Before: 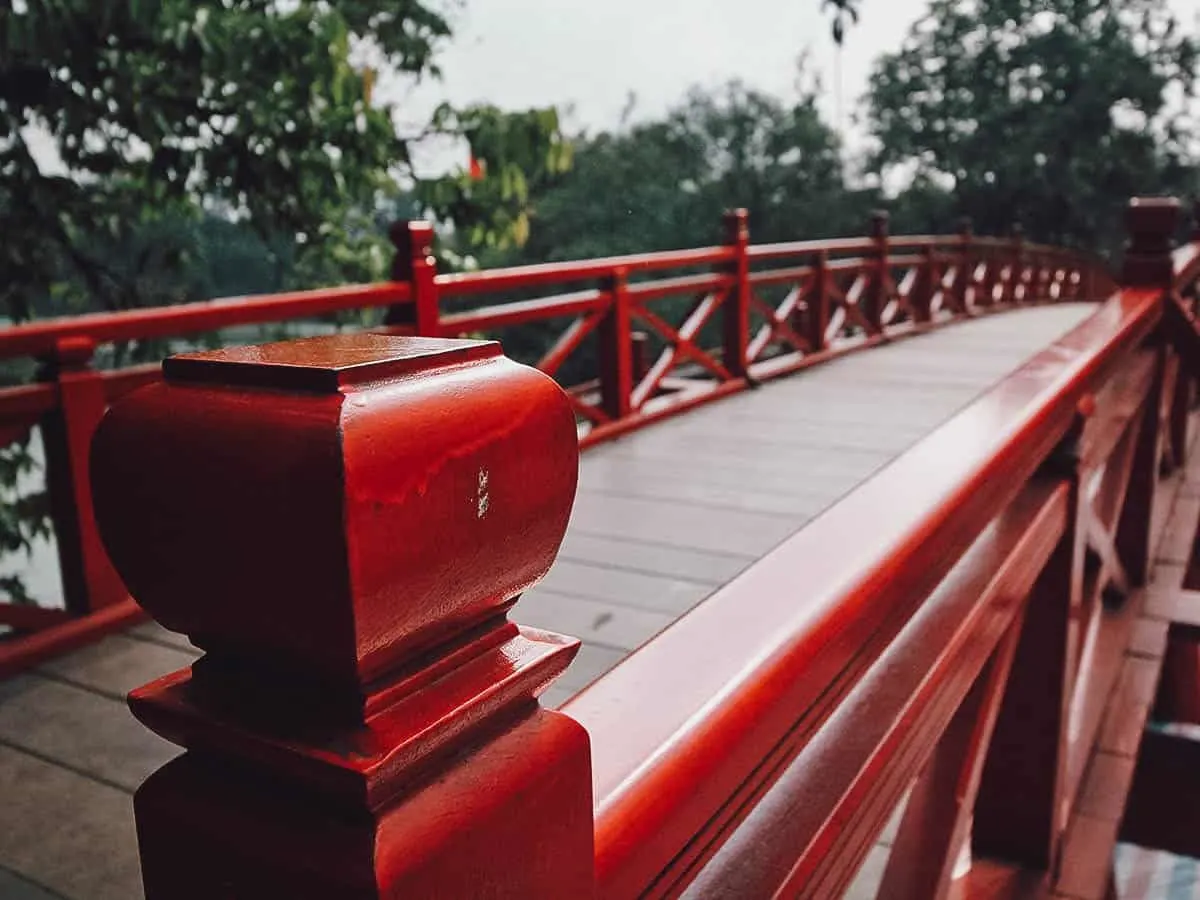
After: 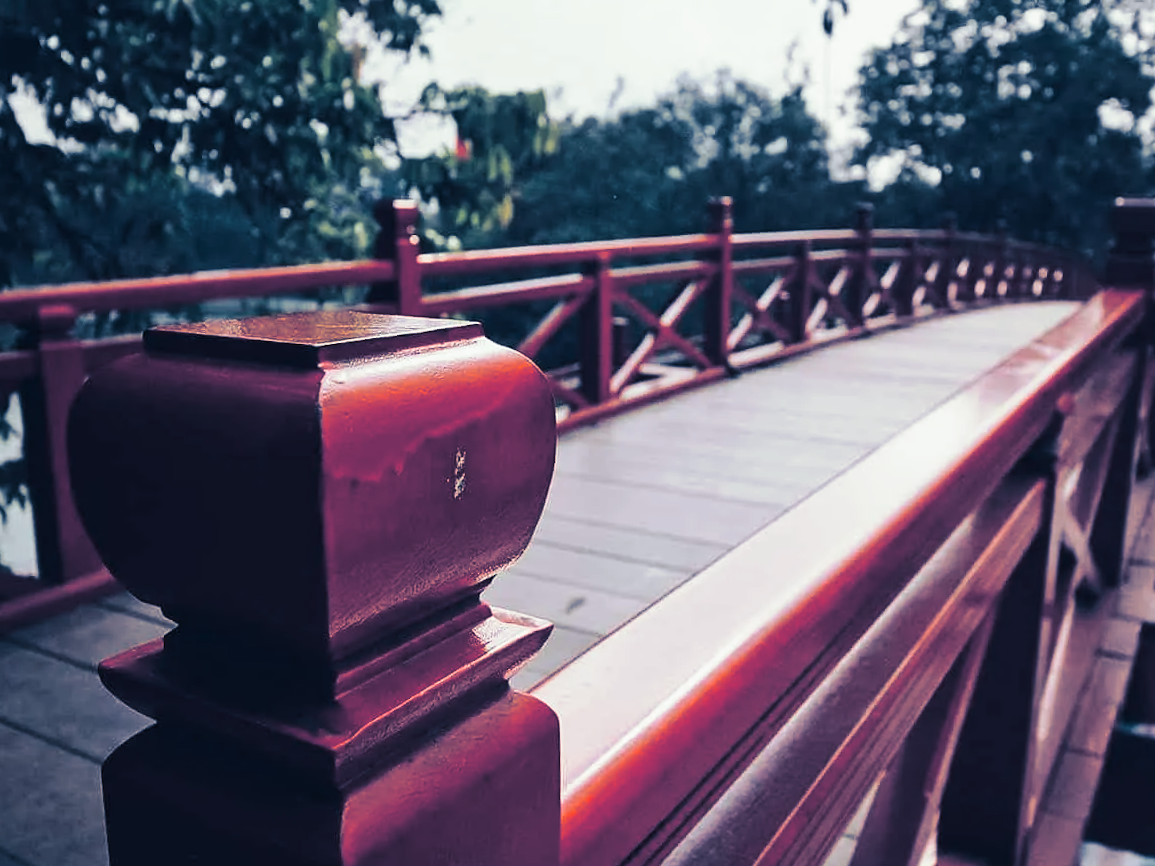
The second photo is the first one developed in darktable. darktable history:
crop and rotate: angle -1.69°
white balance: red 0.974, blue 1.044
tone curve: curves: ch0 [(0, 0) (0.003, 0.019) (0.011, 0.022) (0.025, 0.03) (0.044, 0.049) (0.069, 0.08) (0.1, 0.111) (0.136, 0.144) (0.177, 0.189) (0.224, 0.23) (0.277, 0.285) (0.335, 0.356) (0.399, 0.428) (0.468, 0.511) (0.543, 0.597) (0.623, 0.682) (0.709, 0.773) (0.801, 0.865) (0.898, 0.945) (1, 1)], preserve colors none
split-toning: shadows › hue 226.8°, shadows › saturation 0.84
